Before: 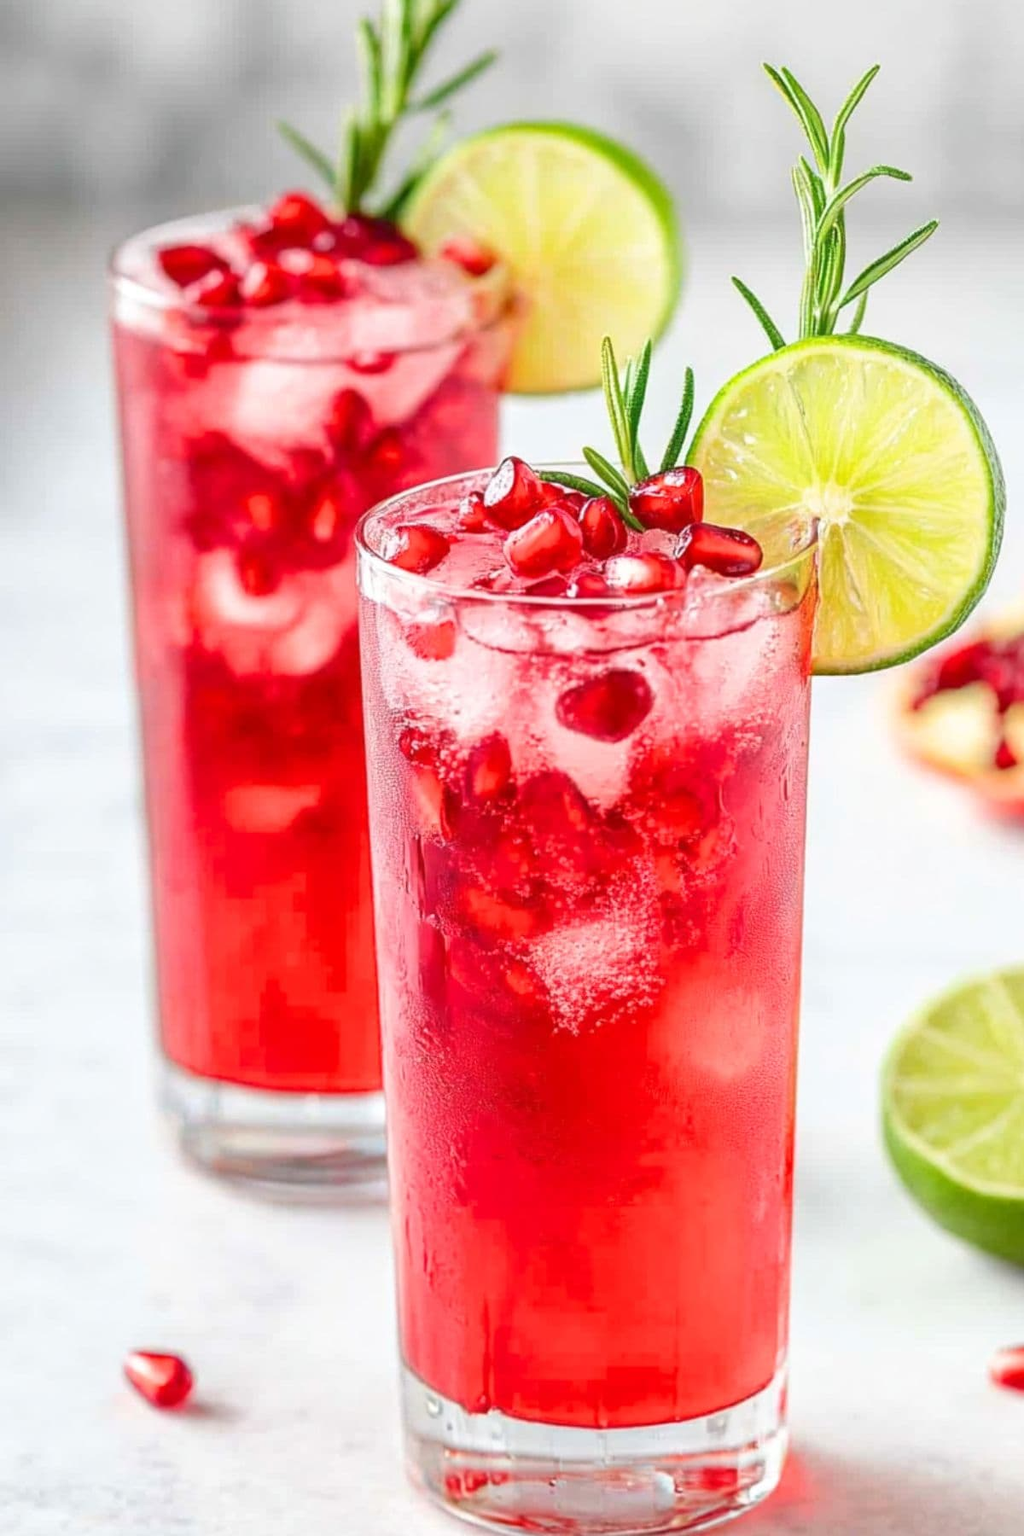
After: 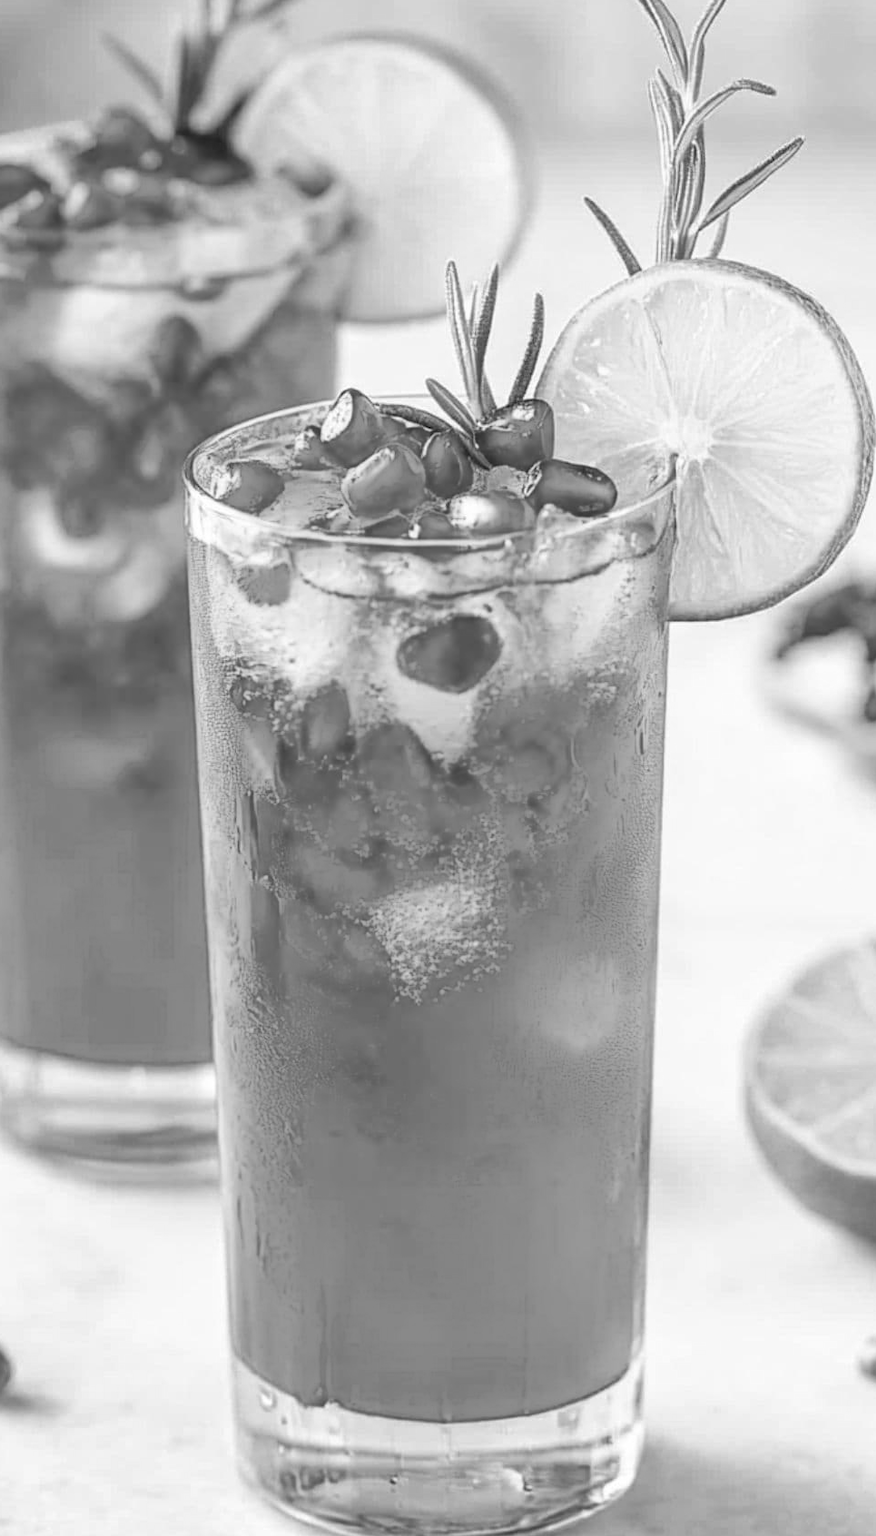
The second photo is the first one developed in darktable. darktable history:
crop and rotate: left 17.855%, top 5.998%, right 1.725%
color zones: curves: ch1 [(0, -0.394) (0.143, -0.394) (0.286, -0.394) (0.429, -0.392) (0.571, -0.391) (0.714, -0.391) (0.857, -0.391) (1, -0.394)]
